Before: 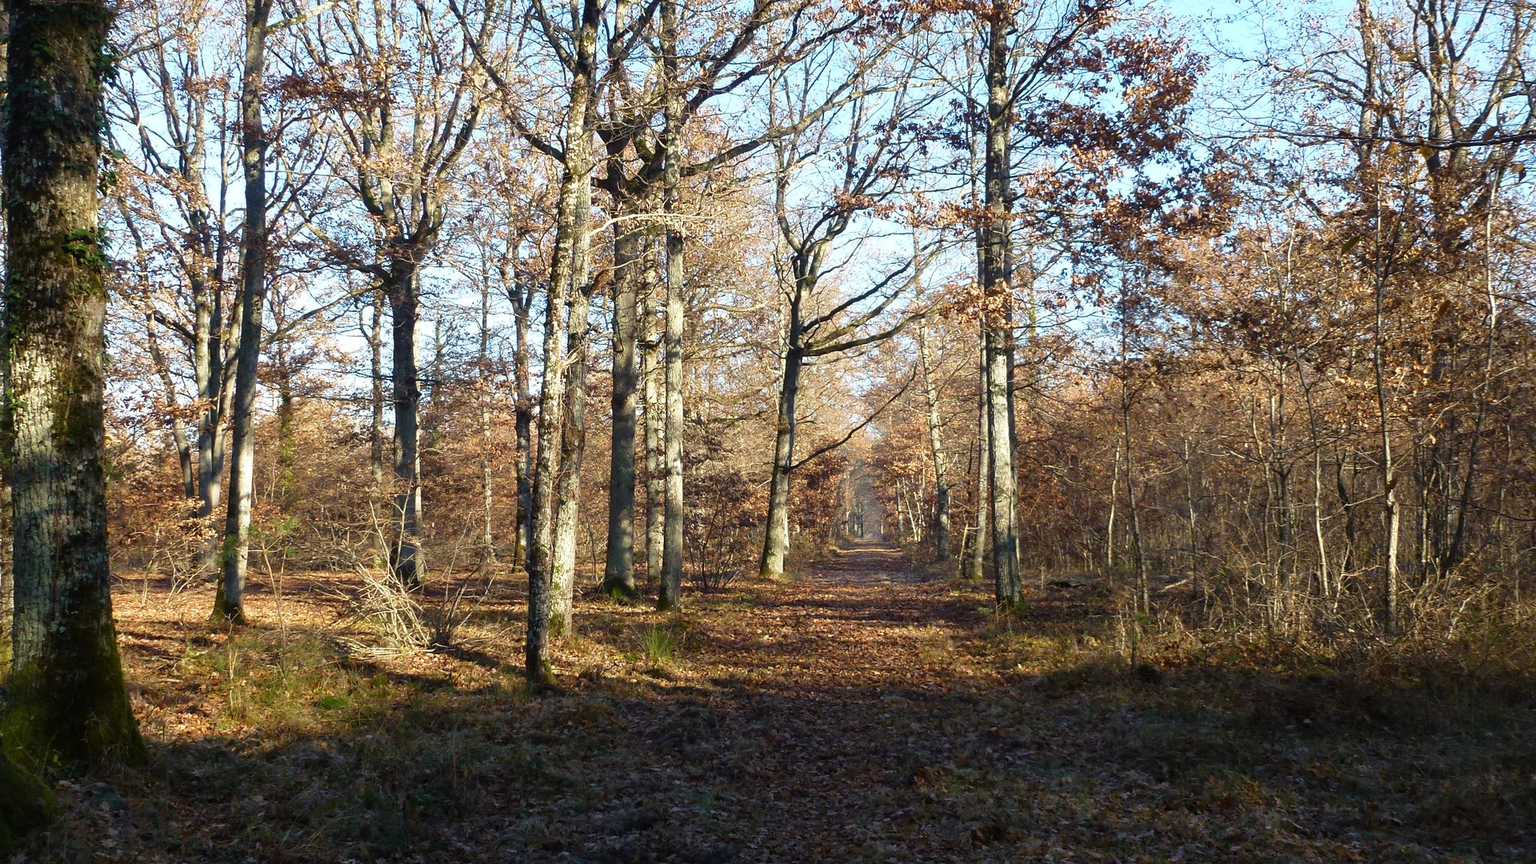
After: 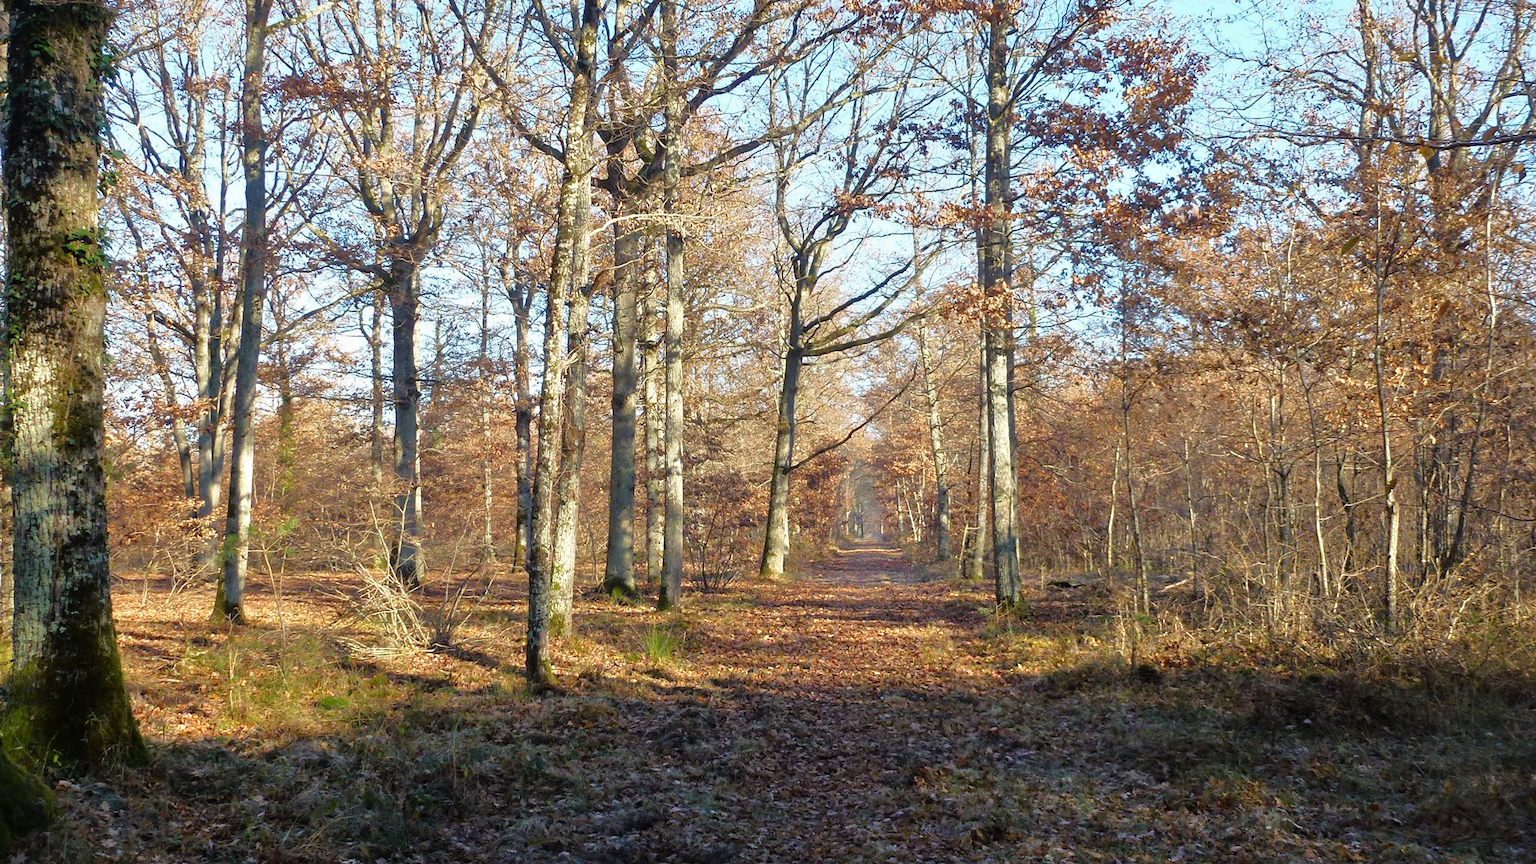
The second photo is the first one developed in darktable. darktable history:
exposure: exposure -0.044 EV, compensate highlight preservation false
tone equalizer: -7 EV 0.155 EV, -6 EV 0.588 EV, -5 EV 1.12 EV, -4 EV 1.35 EV, -3 EV 1.18 EV, -2 EV 0.6 EV, -1 EV 0.149 EV
